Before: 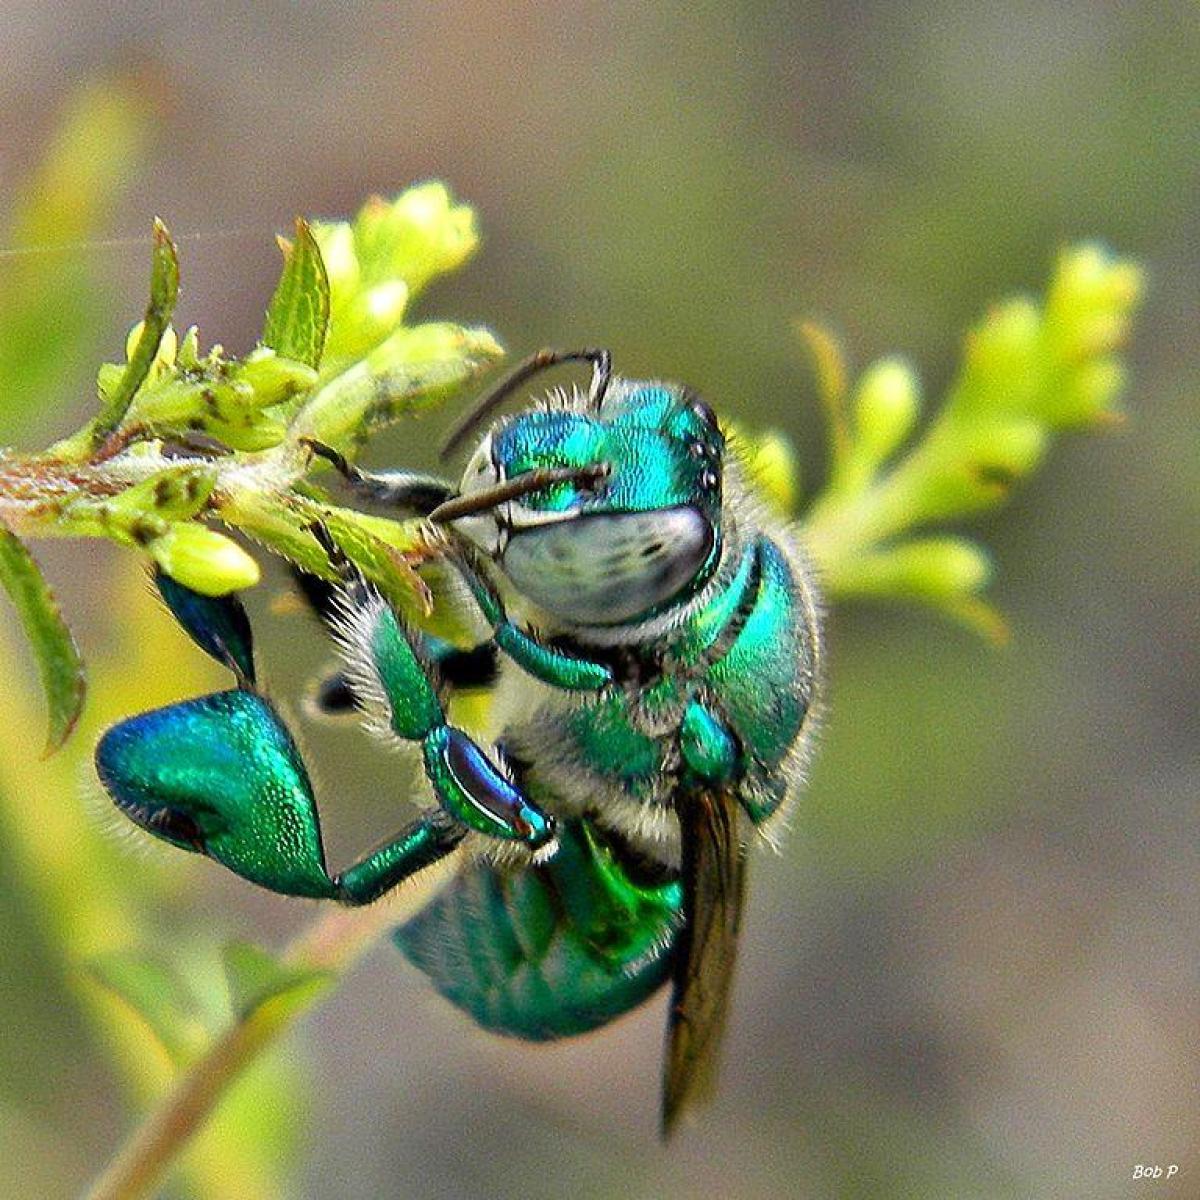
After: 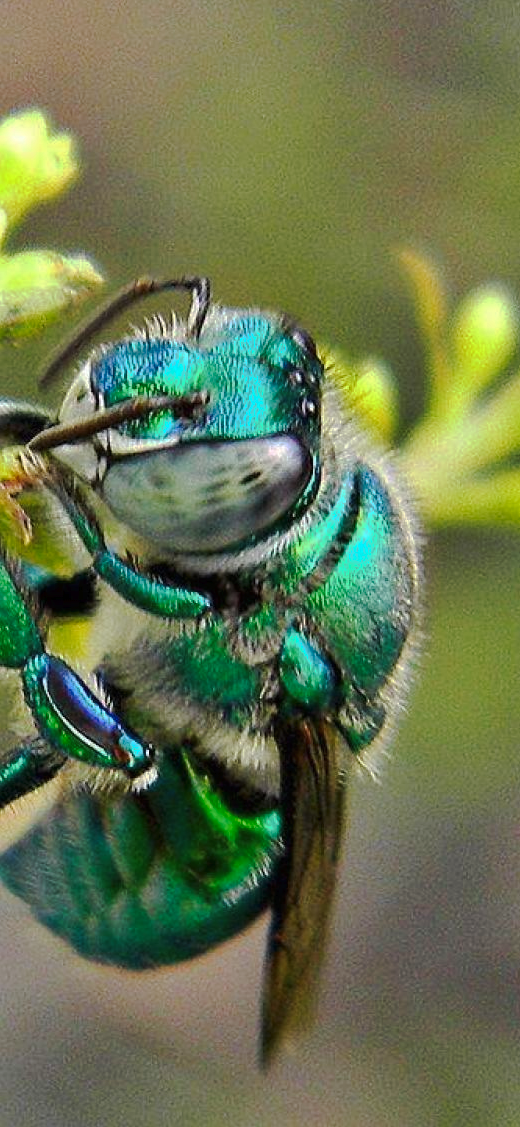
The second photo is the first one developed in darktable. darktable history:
tone curve: curves: ch0 [(0, 0) (0.003, 0.01) (0.011, 0.014) (0.025, 0.029) (0.044, 0.051) (0.069, 0.072) (0.1, 0.097) (0.136, 0.123) (0.177, 0.16) (0.224, 0.2) (0.277, 0.248) (0.335, 0.305) (0.399, 0.37) (0.468, 0.454) (0.543, 0.534) (0.623, 0.609) (0.709, 0.681) (0.801, 0.752) (0.898, 0.841) (1, 1)], preserve colors none
crop: left 33.452%, top 6.025%, right 23.155%
